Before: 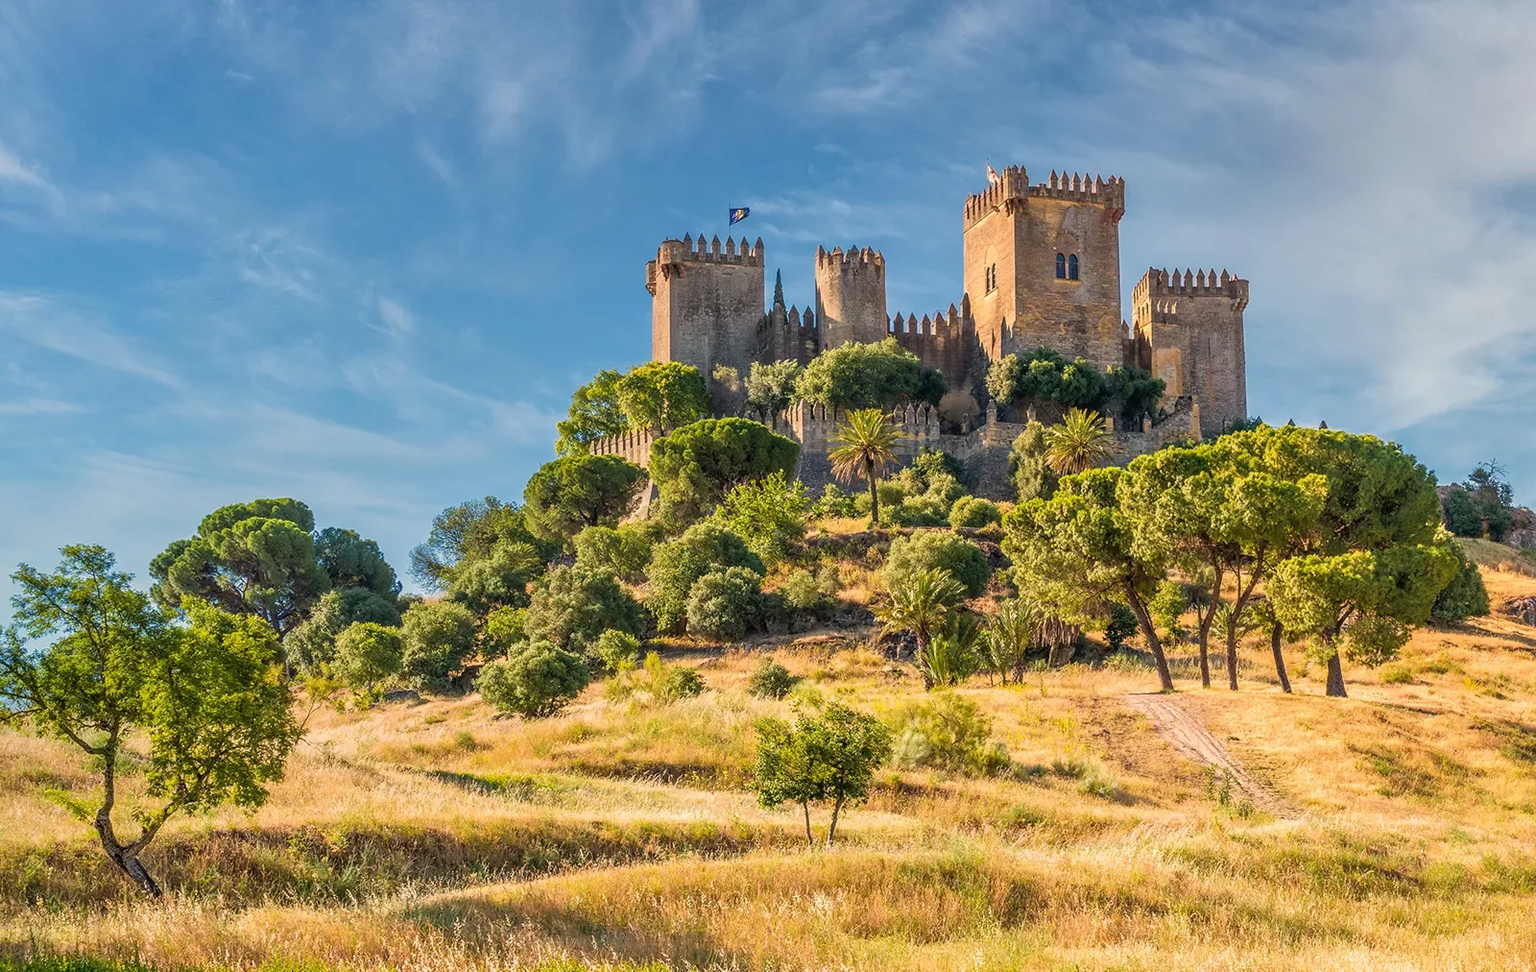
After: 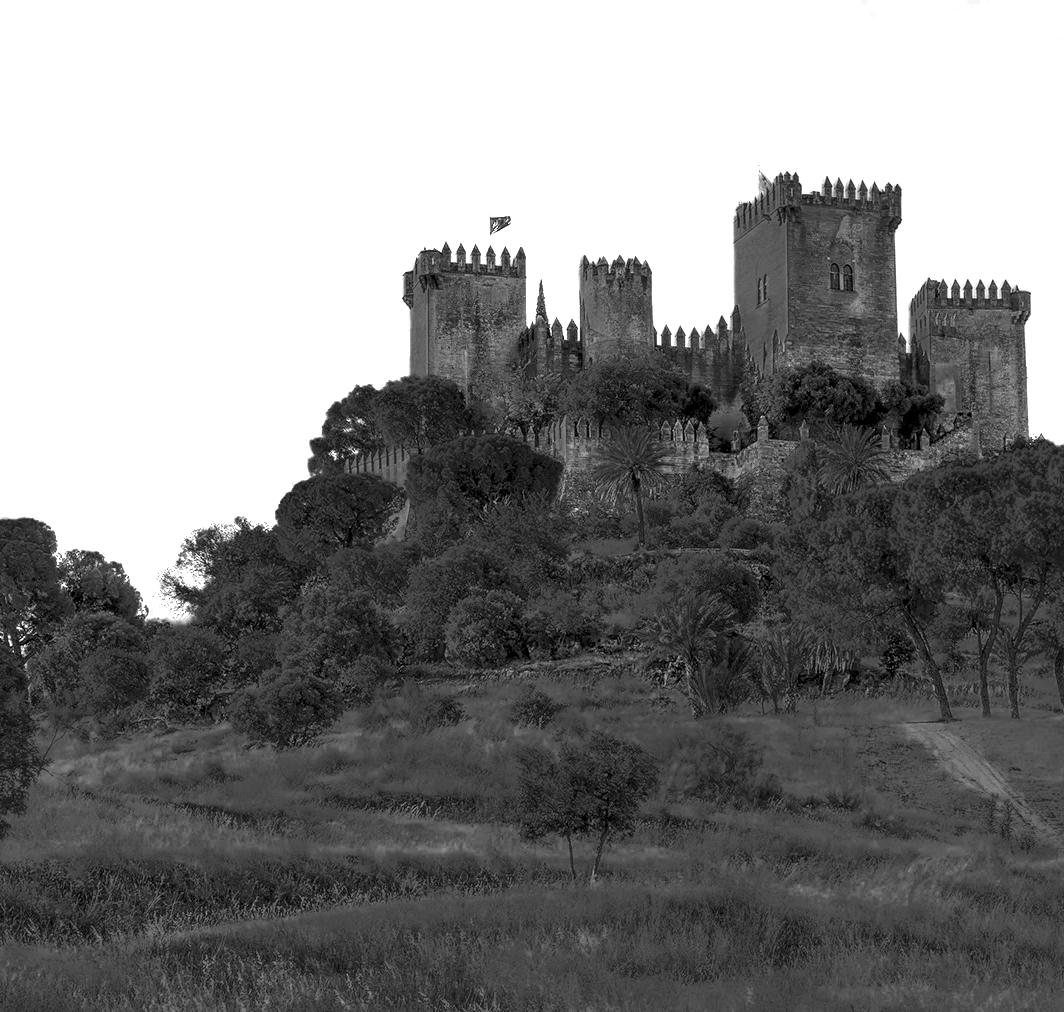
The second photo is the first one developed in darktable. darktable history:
contrast brightness saturation: contrast 0.2, brightness 0.2, saturation 0.8
crop: left 16.899%, right 16.556%
local contrast: detail 154%
rgb levels: mode RGB, independent channels, levels [[0, 0.474, 1], [0, 0.5, 1], [0, 0.5, 1]]
color correction: highlights a* 0.816, highlights b* 2.78, saturation 1.1
color zones: curves: ch0 [(0.287, 0.048) (0.493, 0.484) (0.737, 0.816)]; ch1 [(0, 0) (0.143, 0) (0.286, 0) (0.429, 0) (0.571, 0) (0.714, 0) (0.857, 0)]
